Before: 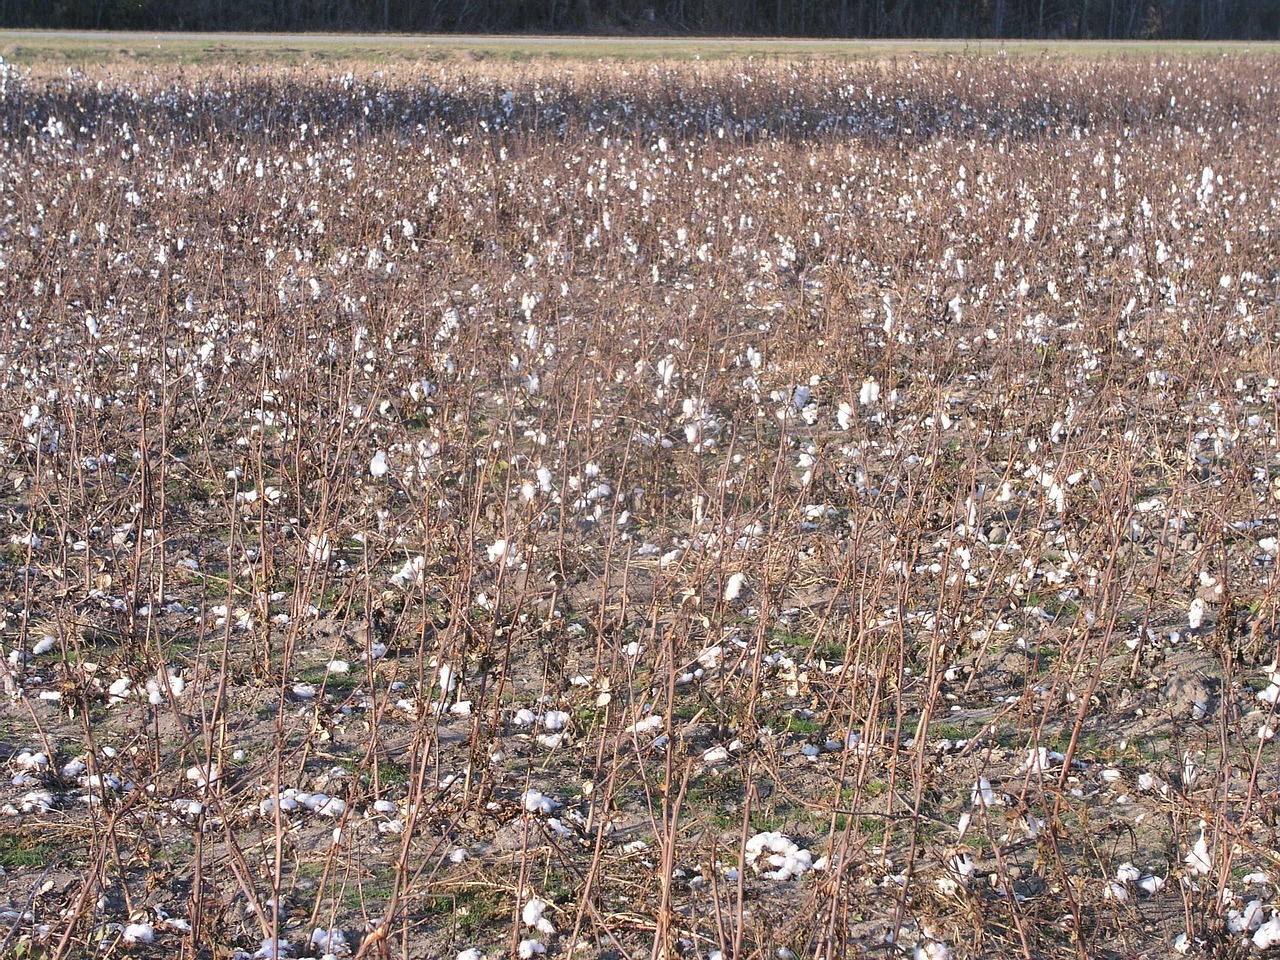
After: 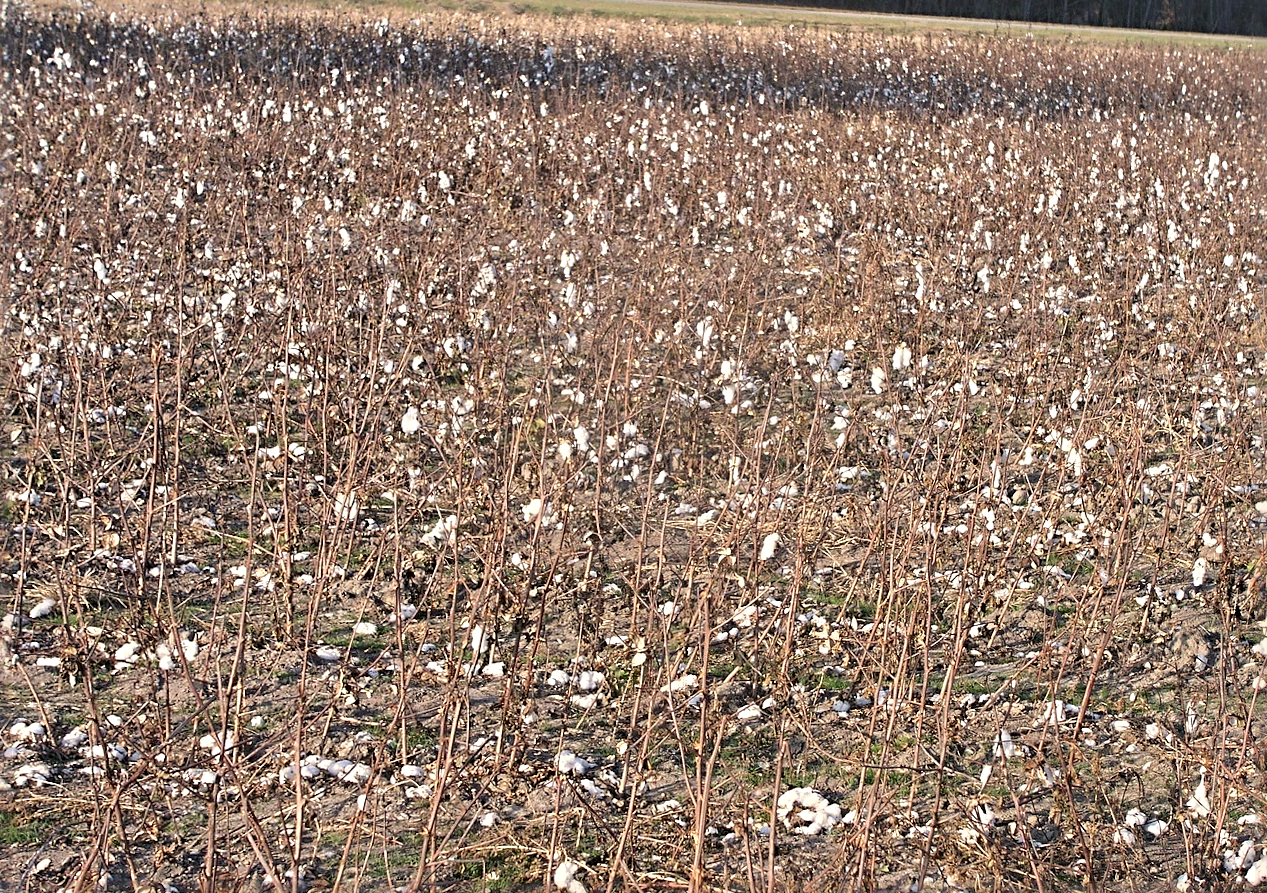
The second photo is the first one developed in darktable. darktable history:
rotate and perspective: rotation 0.679°, lens shift (horizontal) 0.136, crop left 0.009, crop right 0.991, crop top 0.078, crop bottom 0.95
white balance: red 1.045, blue 0.932
sharpen: radius 4.883
exposure: exposure -0.072 EV, compensate highlight preservation false
